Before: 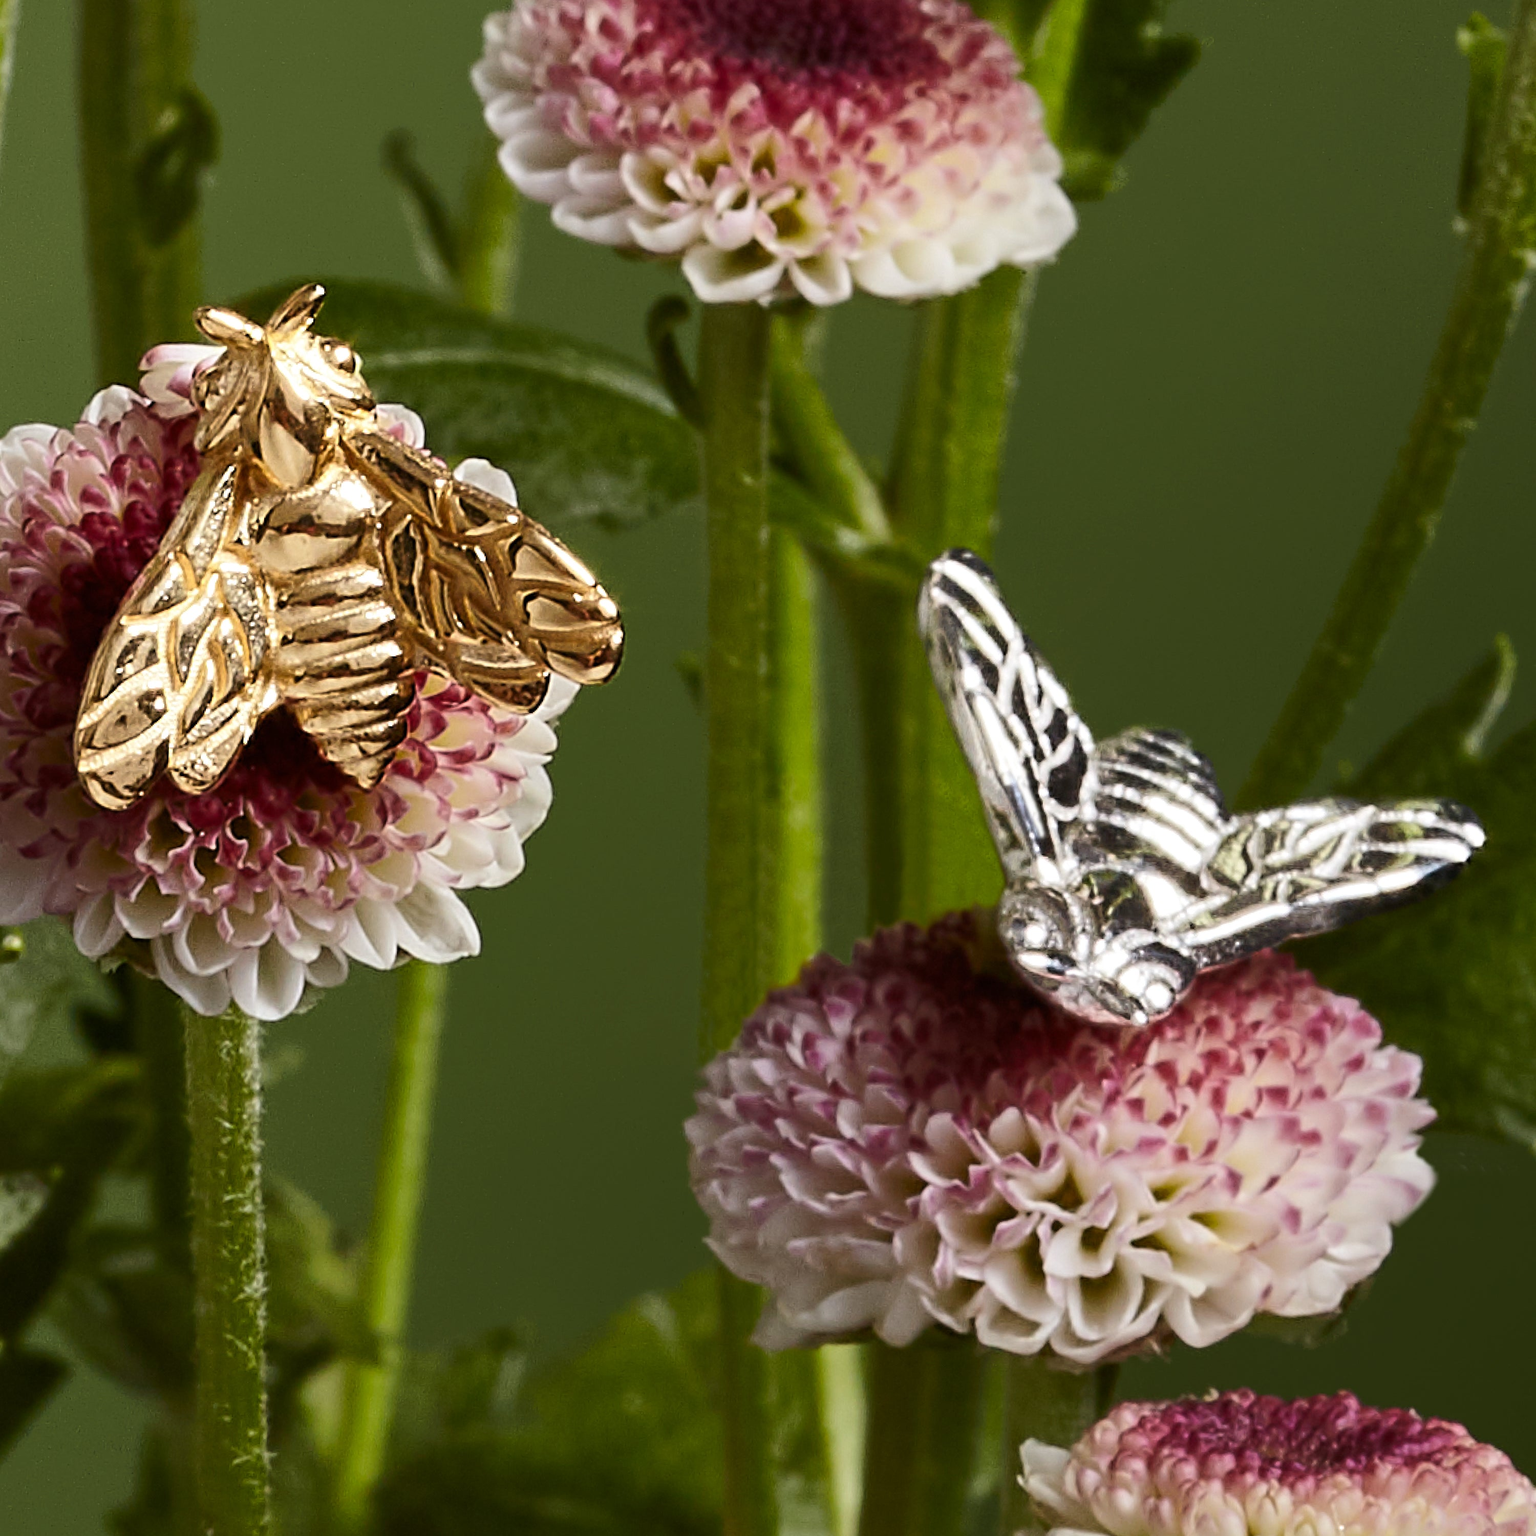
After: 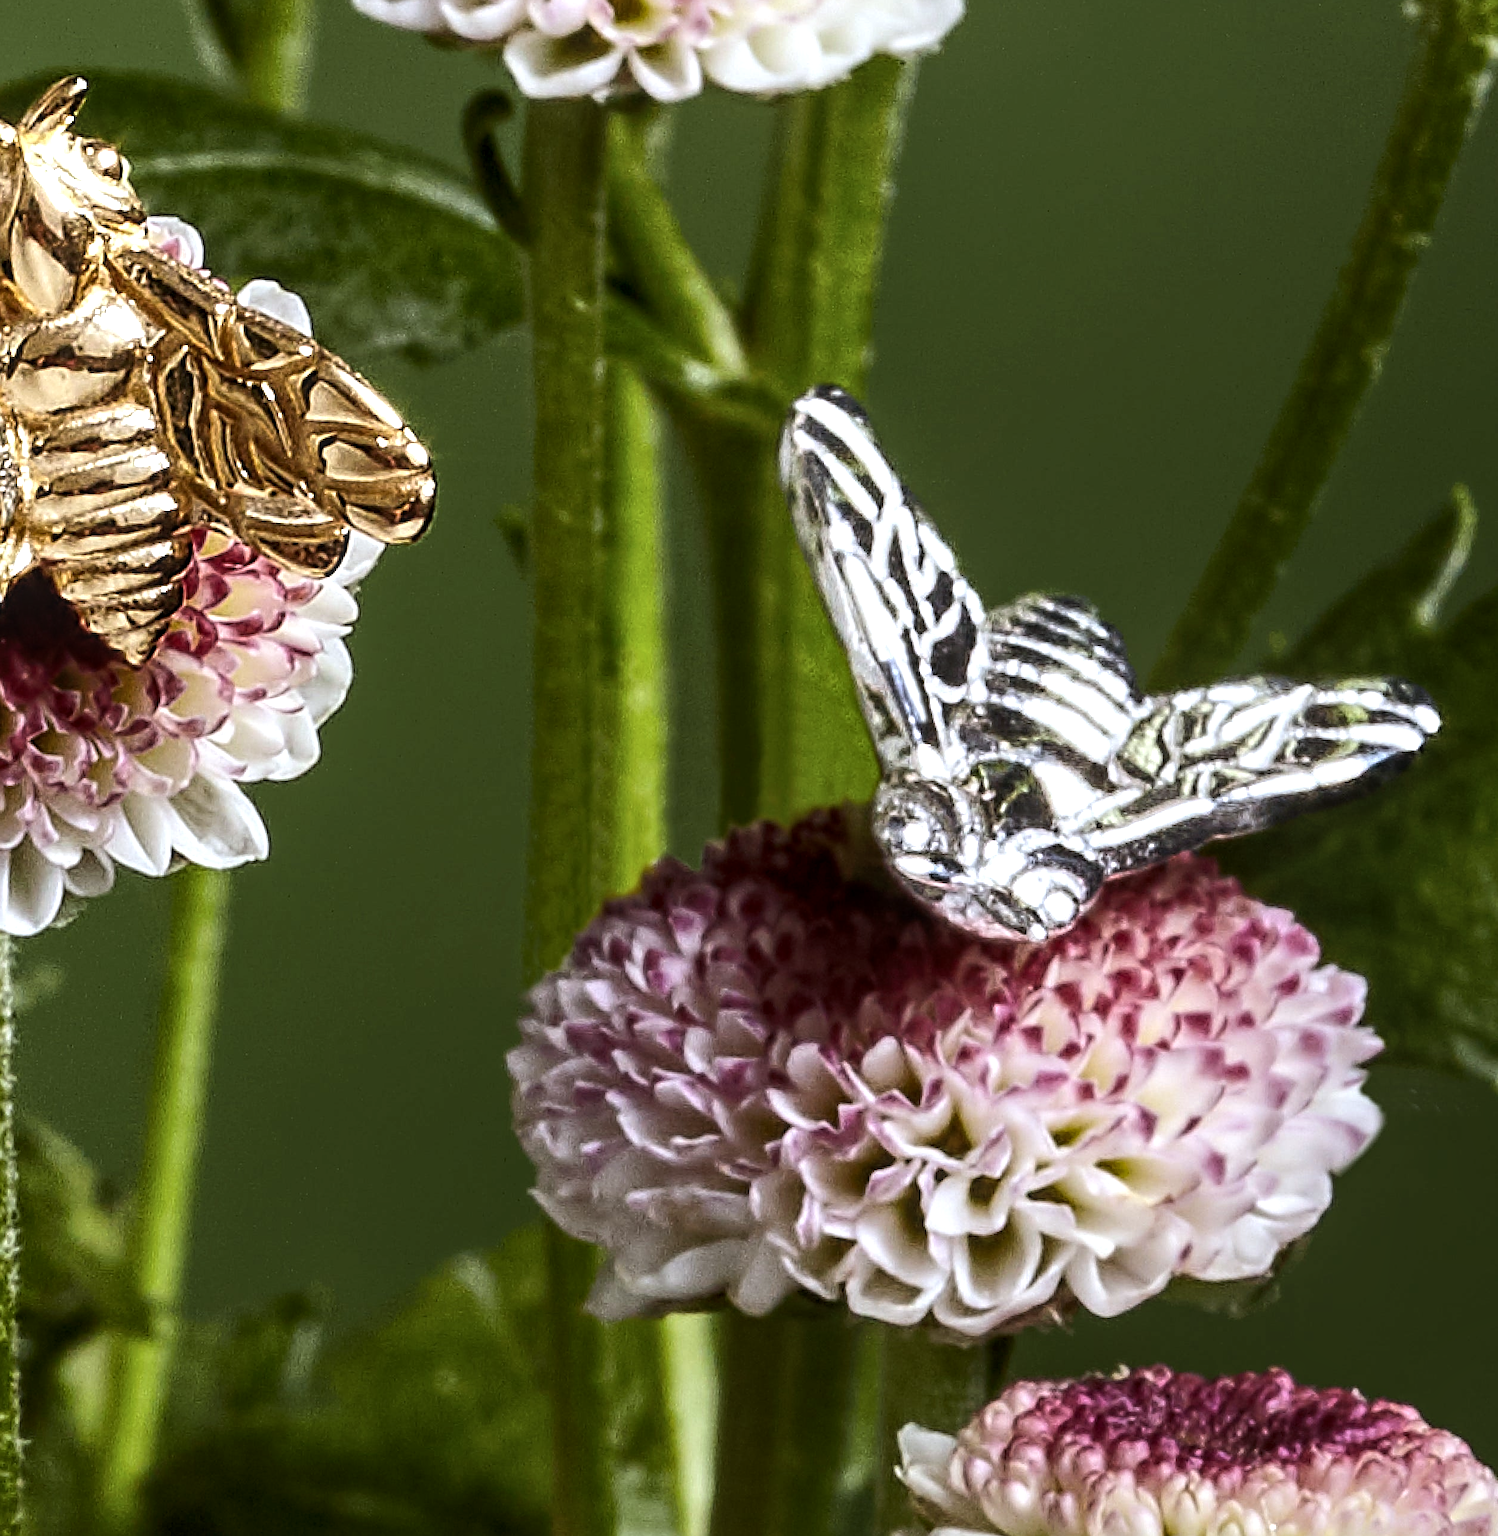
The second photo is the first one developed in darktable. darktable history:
crop: left 16.315%, top 14.246%
local contrast: highlights 61%, detail 143%, midtone range 0.428
white balance: red 0.954, blue 1.079
sharpen: on, module defaults
tone equalizer: -8 EV -0.417 EV, -7 EV -0.389 EV, -6 EV -0.333 EV, -5 EV -0.222 EV, -3 EV 0.222 EV, -2 EV 0.333 EV, -1 EV 0.389 EV, +0 EV 0.417 EV, edges refinement/feathering 500, mask exposure compensation -1.57 EV, preserve details no
